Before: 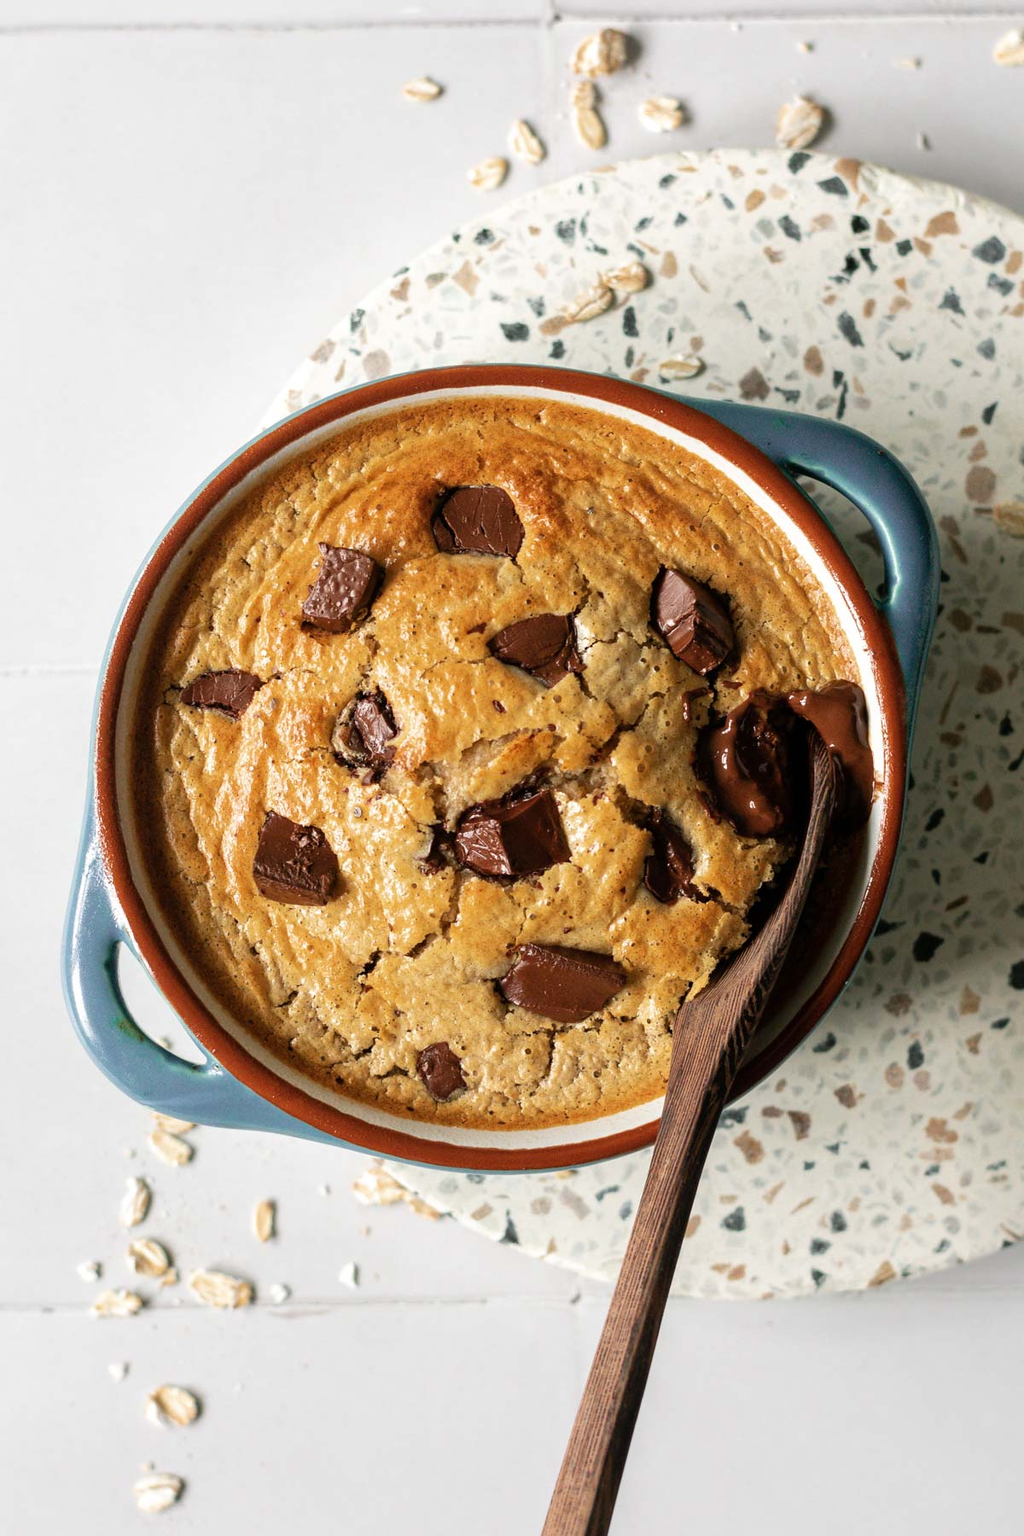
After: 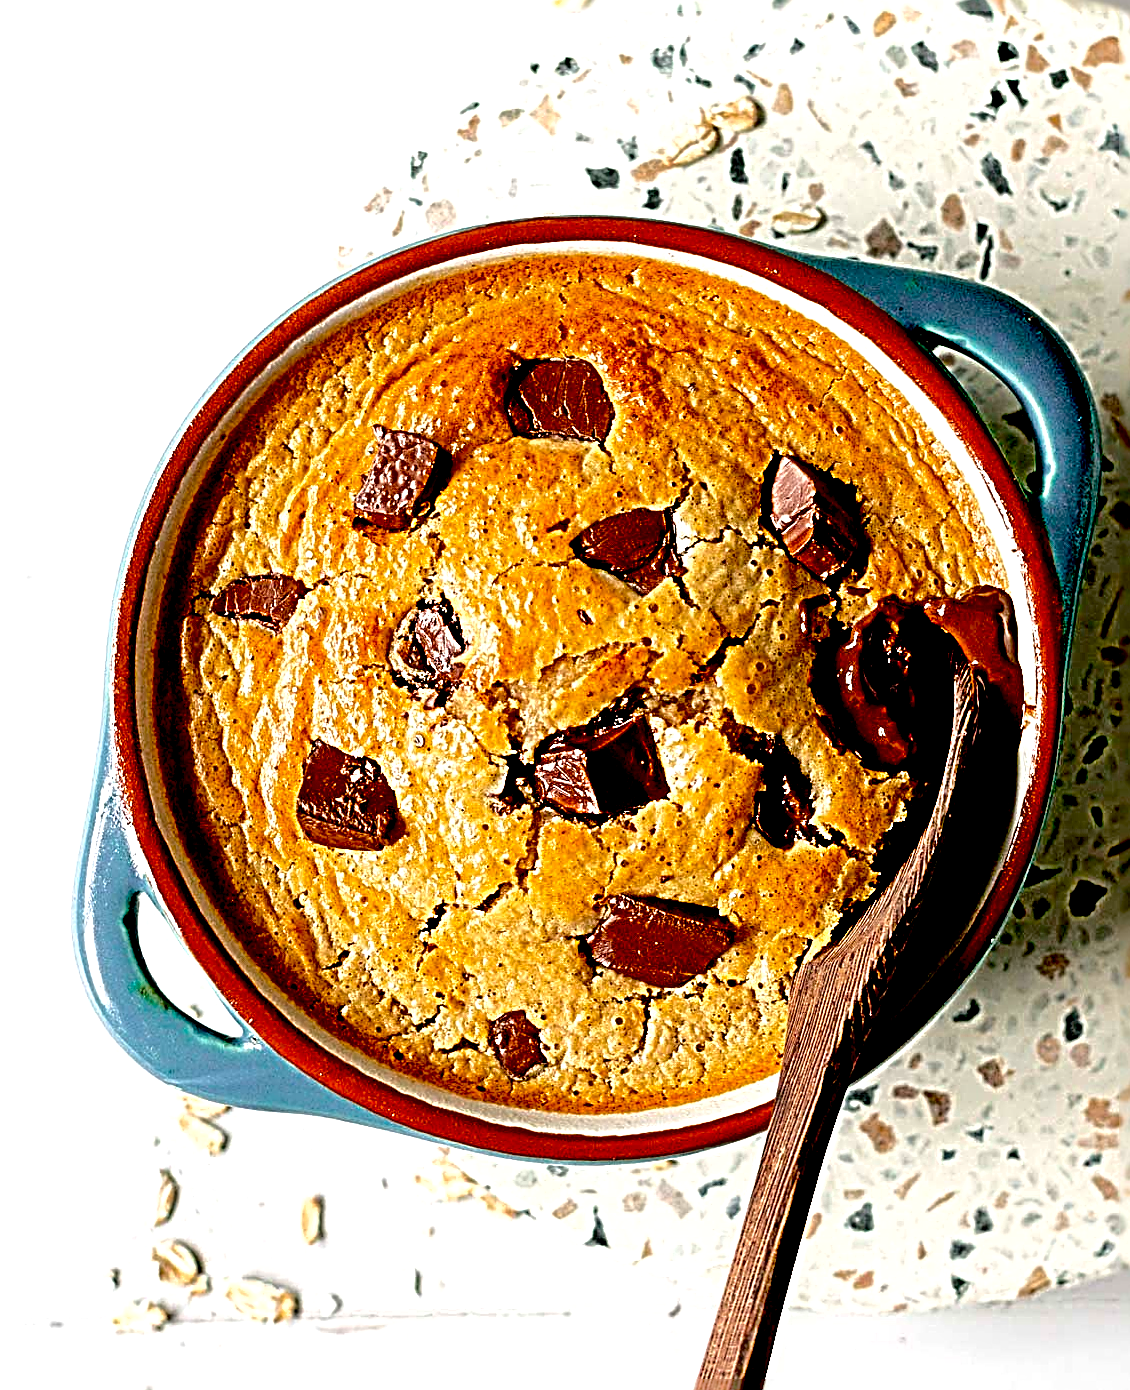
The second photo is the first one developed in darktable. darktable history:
exposure: black level correction 0.034, exposure 0.901 EV, compensate exposure bias true, compensate highlight preservation false
contrast equalizer: octaves 7, y [[0.5, 0.496, 0.435, 0.435, 0.496, 0.5], [0.5 ×6], [0.5 ×6], [0 ×6], [0 ×6]]
sharpen: radius 4.027, amount 1.999
crop and rotate: angle 0.04°, top 11.72%, right 5.732%, bottom 10.969%
shadows and highlights: shadows -20.16, white point adjustment -1.84, highlights -35.01
